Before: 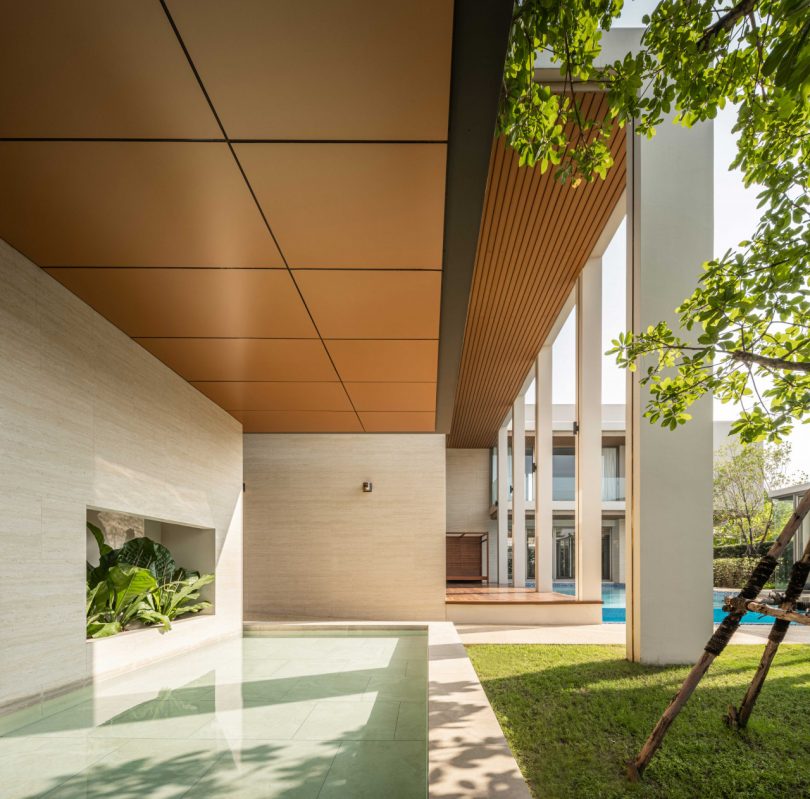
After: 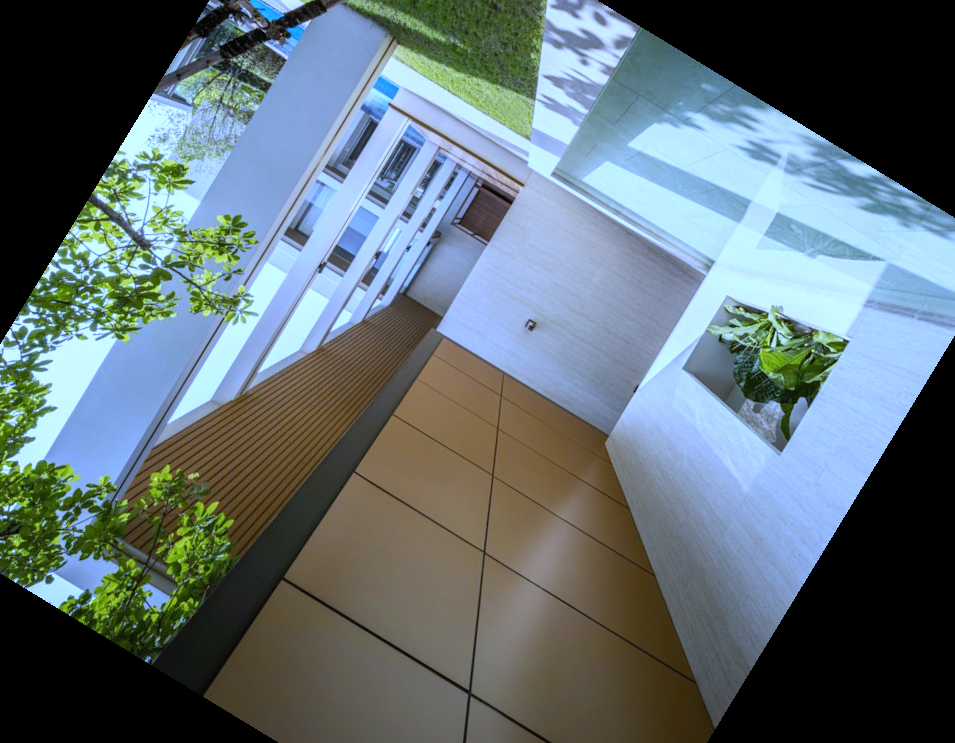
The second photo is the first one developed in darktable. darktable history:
crop and rotate: angle 148.68°, left 9.111%, top 15.603%, right 4.588%, bottom 17.041%
white balance: red 0.766, blue 1.537
shadows and highlights: shadows 0, highlights 40
